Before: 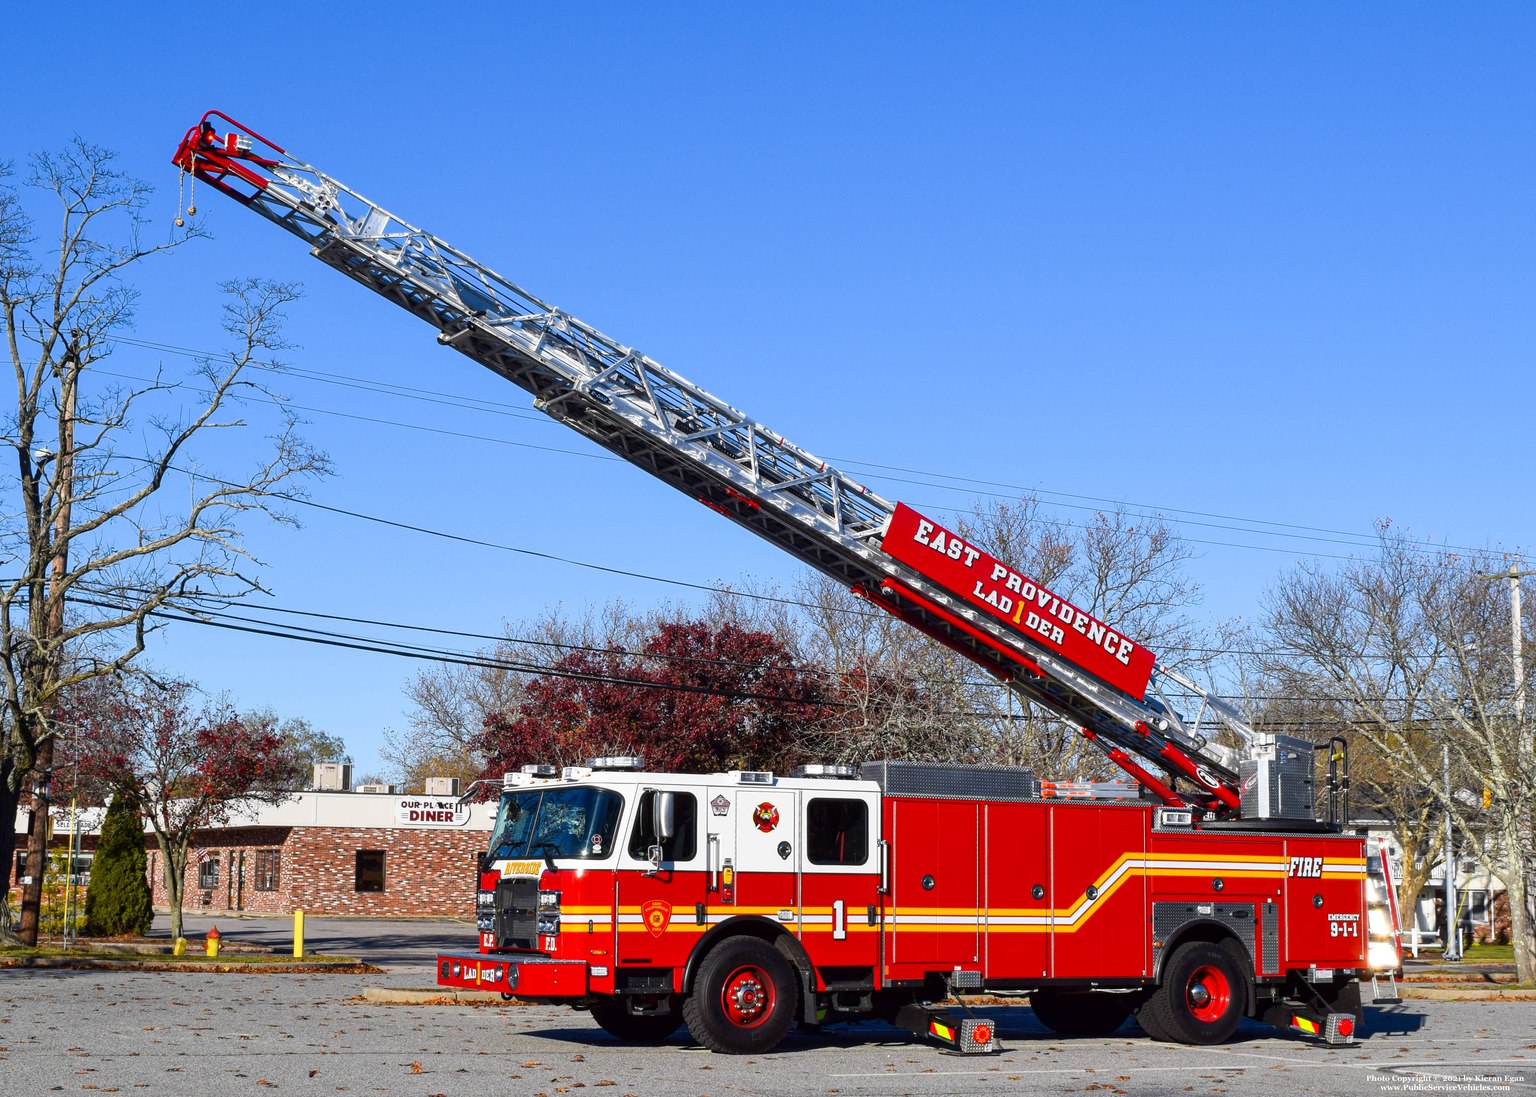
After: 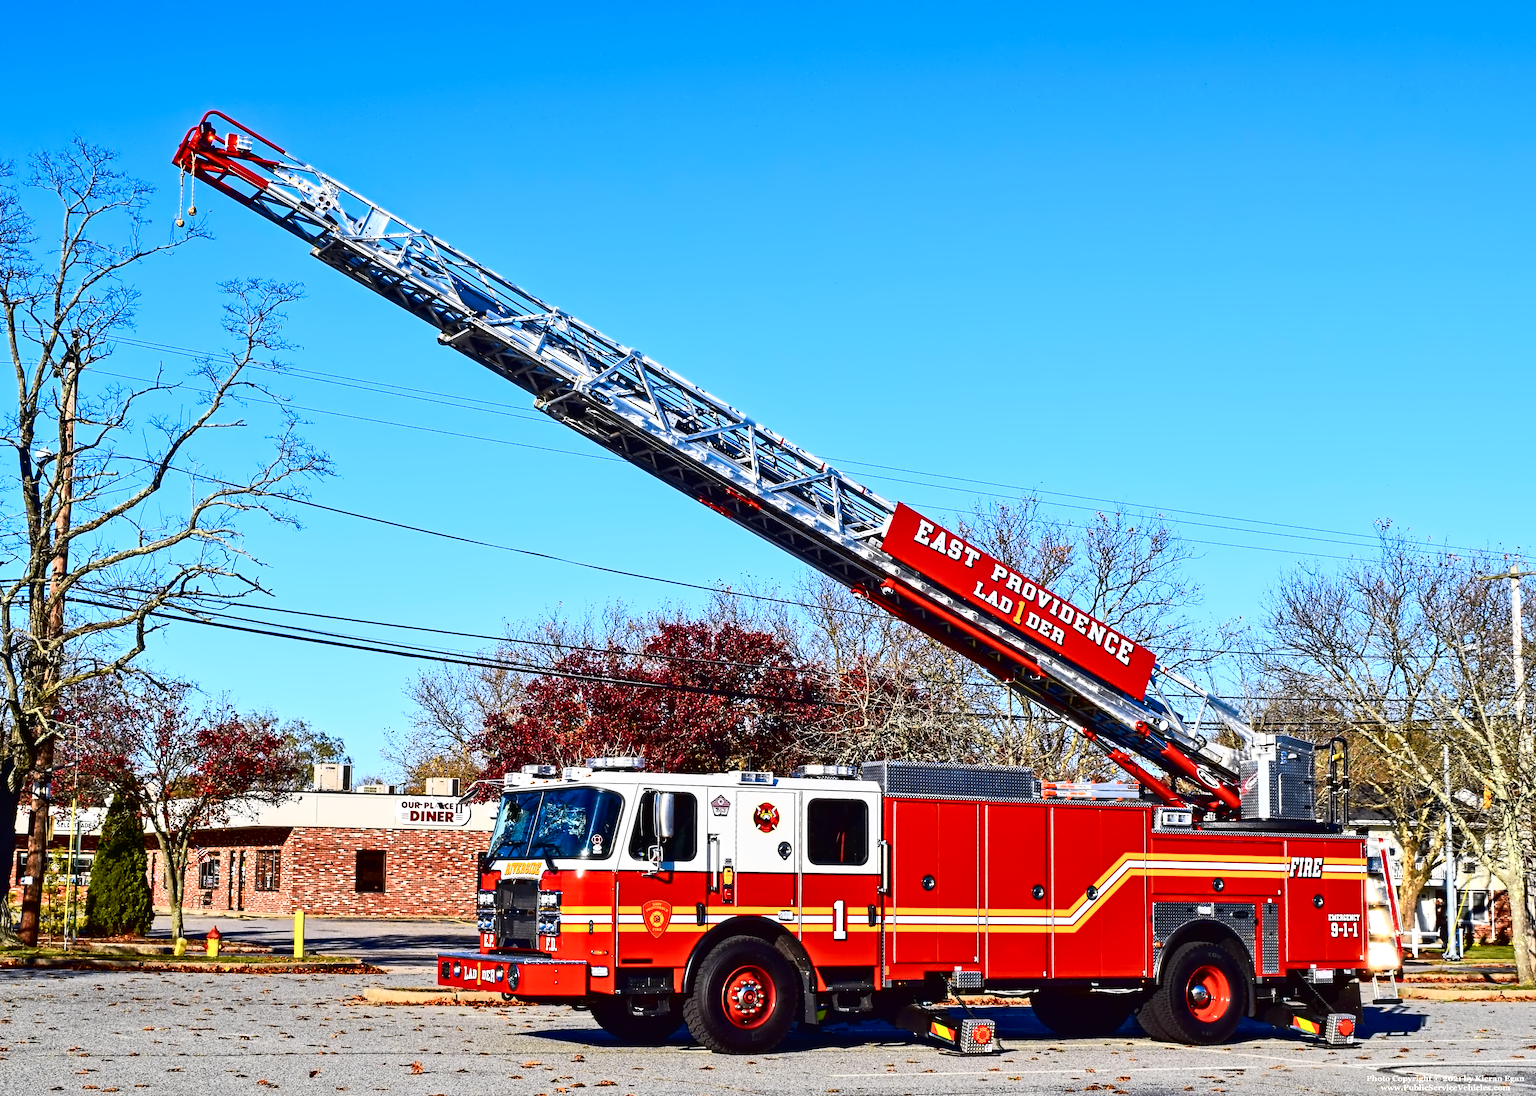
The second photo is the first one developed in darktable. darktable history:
contrast equalizer: octaves 7, y [[0.5, 0.542, 0.583, 0.625, 0.667, 0.708], [0.5 ×6], [0.5 ×6], [0, 0.033, 0.067, 0.1, 0.133, 0.167], [0, 0.05, 0.1, 0.15, 0.2, 0.25]]
tone curve: curves: ch0 [(0, 0.013) (0.074, 0.044) (0.251, 0.234) (0.472, 0.511) (0.63, 0.752) (0.746, 0.866) (0.899, 0.956) (1, 1)]; ch1 [(0, 0) (0.08, 0.08) (0.347, 0.394) (0.455, 0.441) (0.5, 0.5) (0.517, 0.53) (0.563, 0.611) (0.617, 0.682) (0.756, 0.788) (0.92, 0.92) (1, 1)]; ch2 [(0, 0) (0.096, 0.056) (0.304, 0.204) (0.5, 0.5) (0.539, 0.575) (0.597, 0.644) (0.92, 0.92) (1, 1)], color space Lab, independent channels, preserve colors none
